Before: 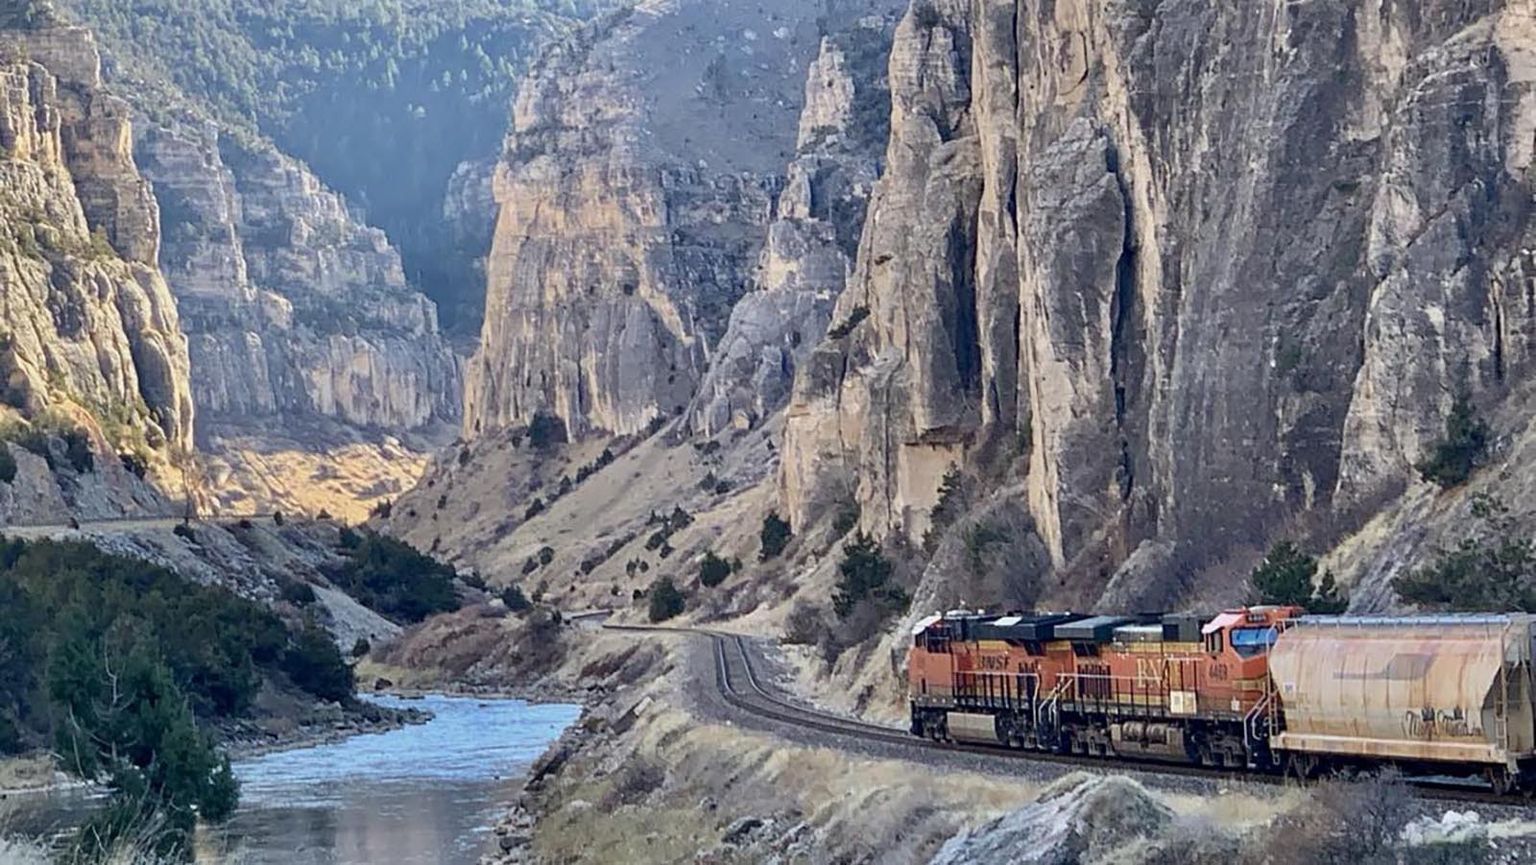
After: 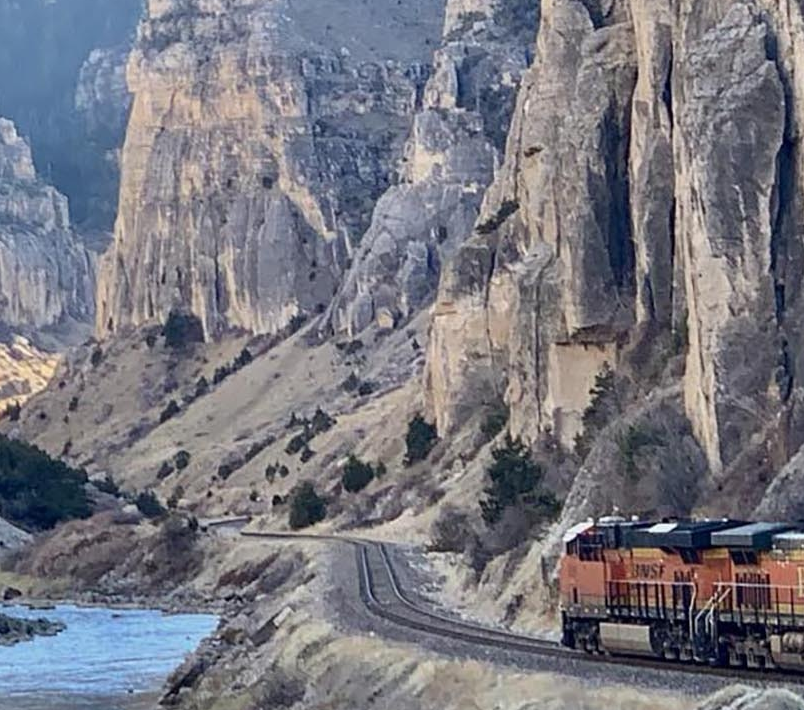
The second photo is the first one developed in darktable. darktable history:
crop and rotate: angle 0.02°, left 24.23%, top 13.195%, right 25.453%, bottom 7.923%
